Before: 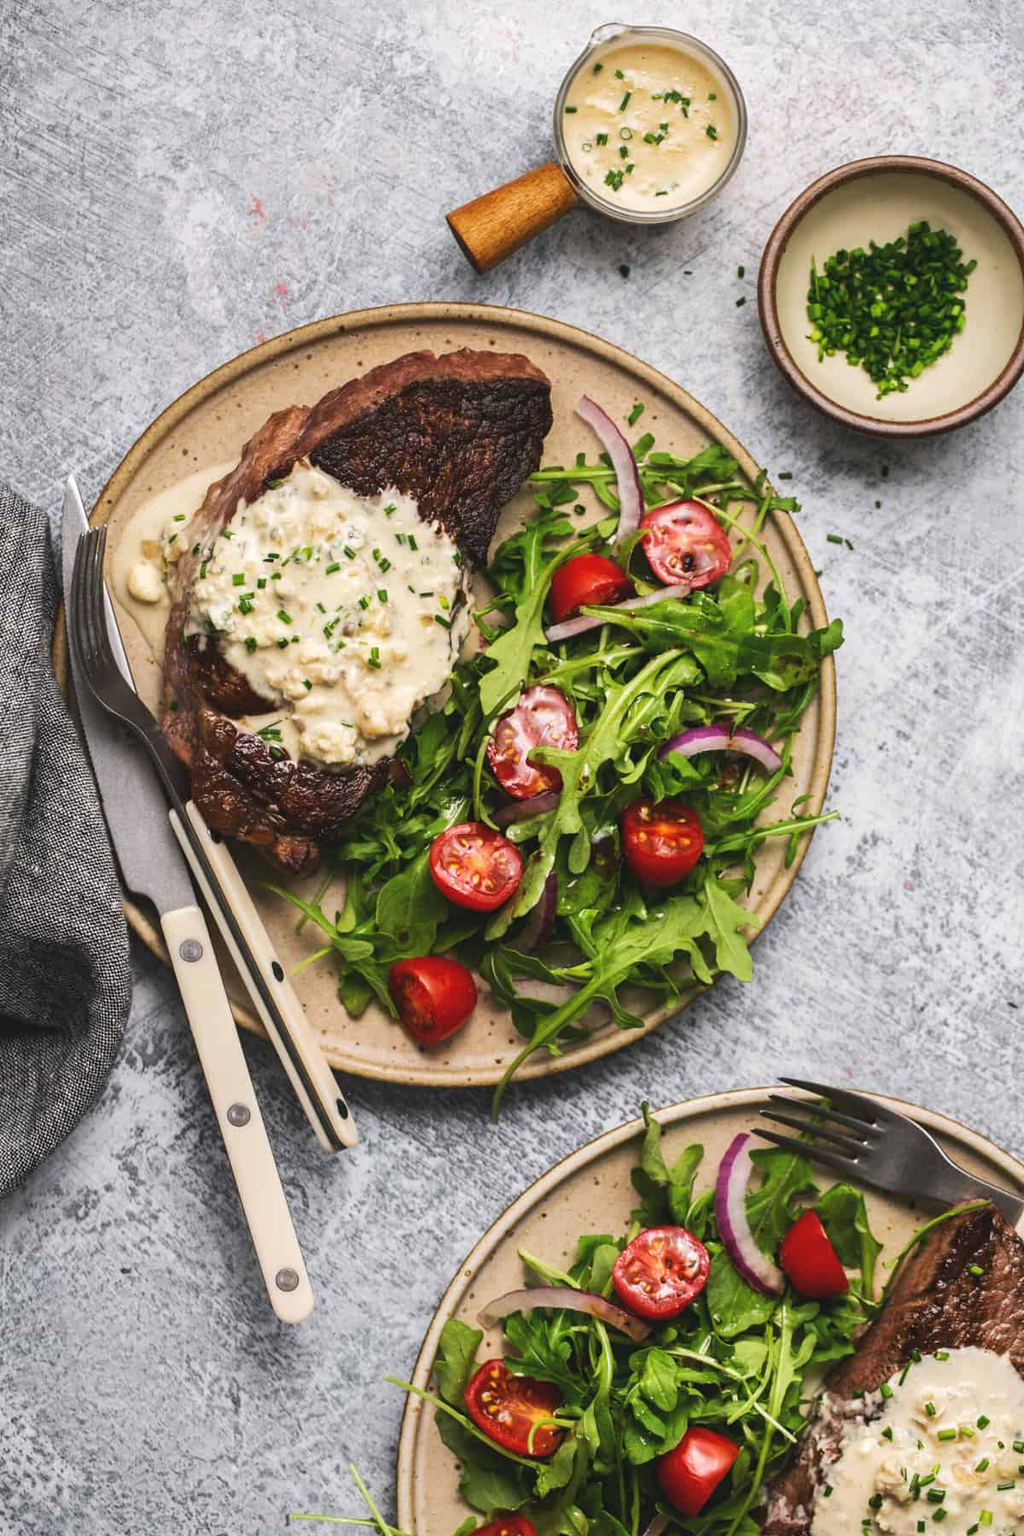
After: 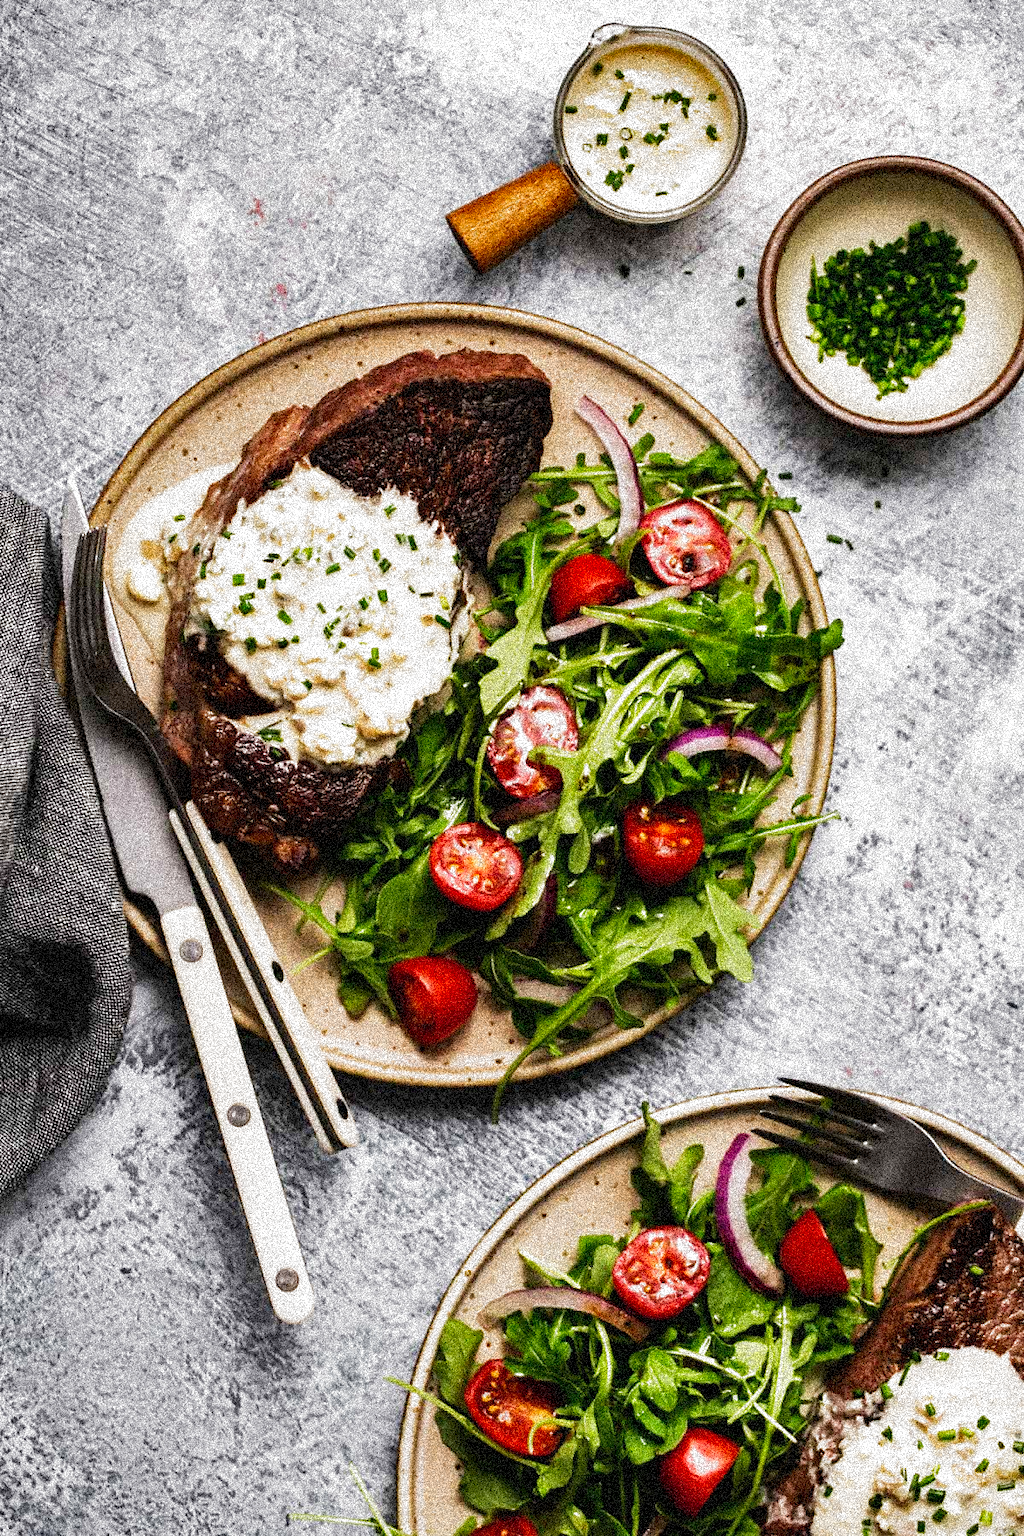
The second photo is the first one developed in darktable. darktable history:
tone equalizer: on, module defaults
shadows and highlights: soften with gaussian
filmic rgb: black relative exposure -8.2 EV, white relative exposure 2.2 EV, threshold 3 EV, hardness 7.11, latitude 75%, contrast 1.325, highlights saturation mix -2%, shadows ↔ highlights balance 30%, preserve chrominance no, color science v5 (2021), contrast in shadows safe, contrast in highlights safe, enable highlight reconstruction true
grain: coarseness 3.75 ISO, strength 100%, mid-tones bias 0%
